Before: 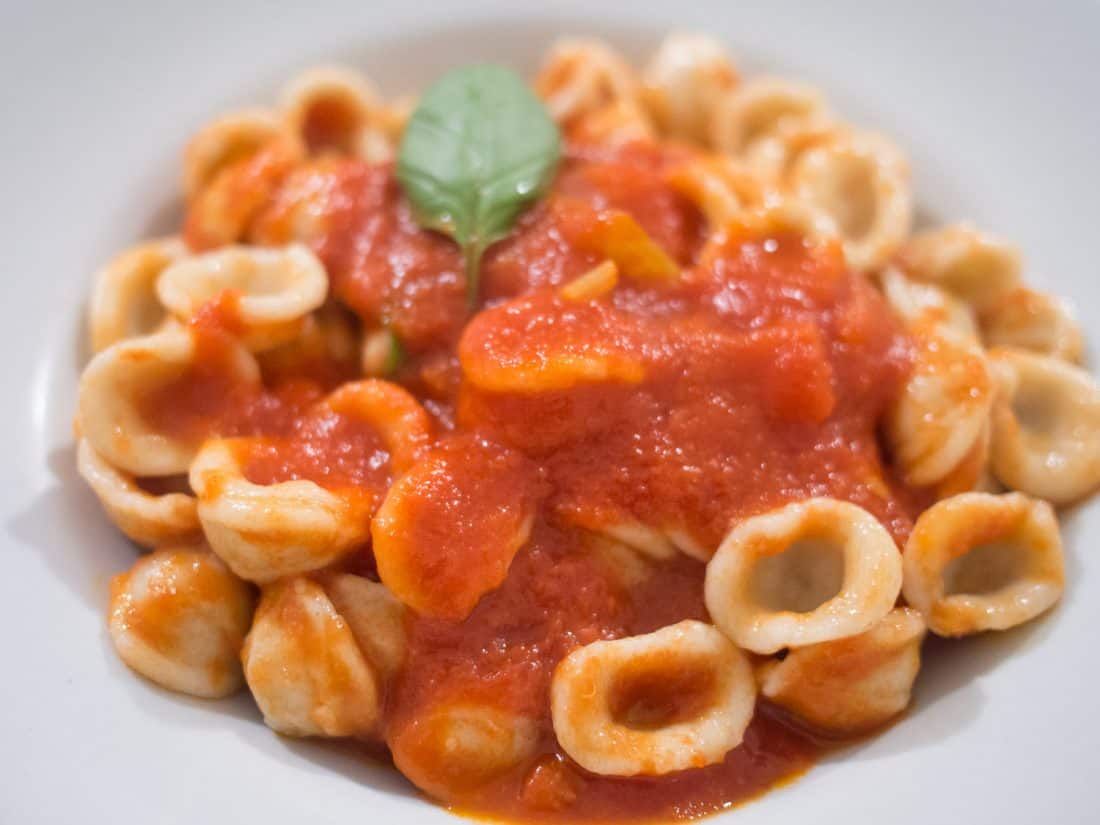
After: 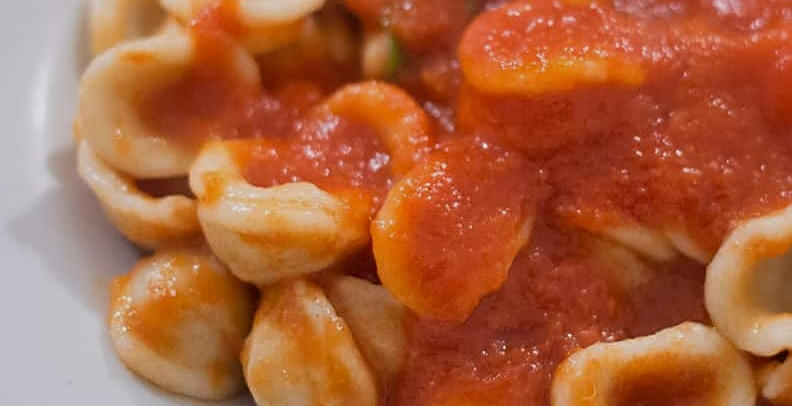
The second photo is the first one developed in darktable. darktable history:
crop: top 36.193%, right 27.94%, bottom 14.58%
exposure: exposure -0.419 EV, compensate highlight preservation false
sharpen: on, module defaults
